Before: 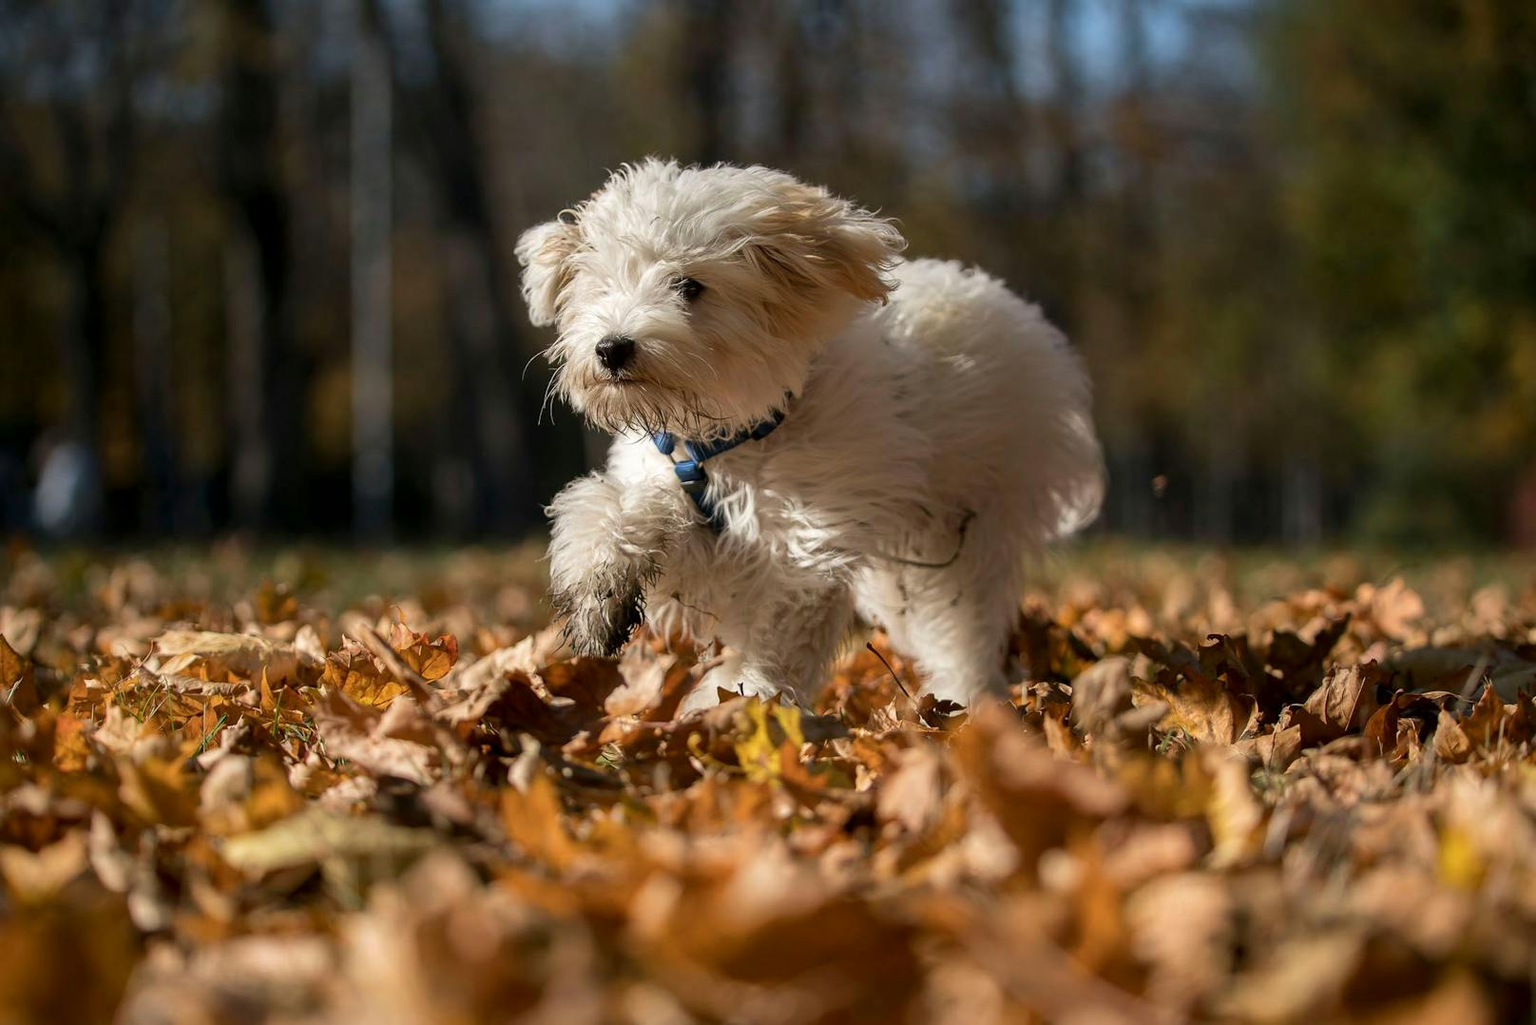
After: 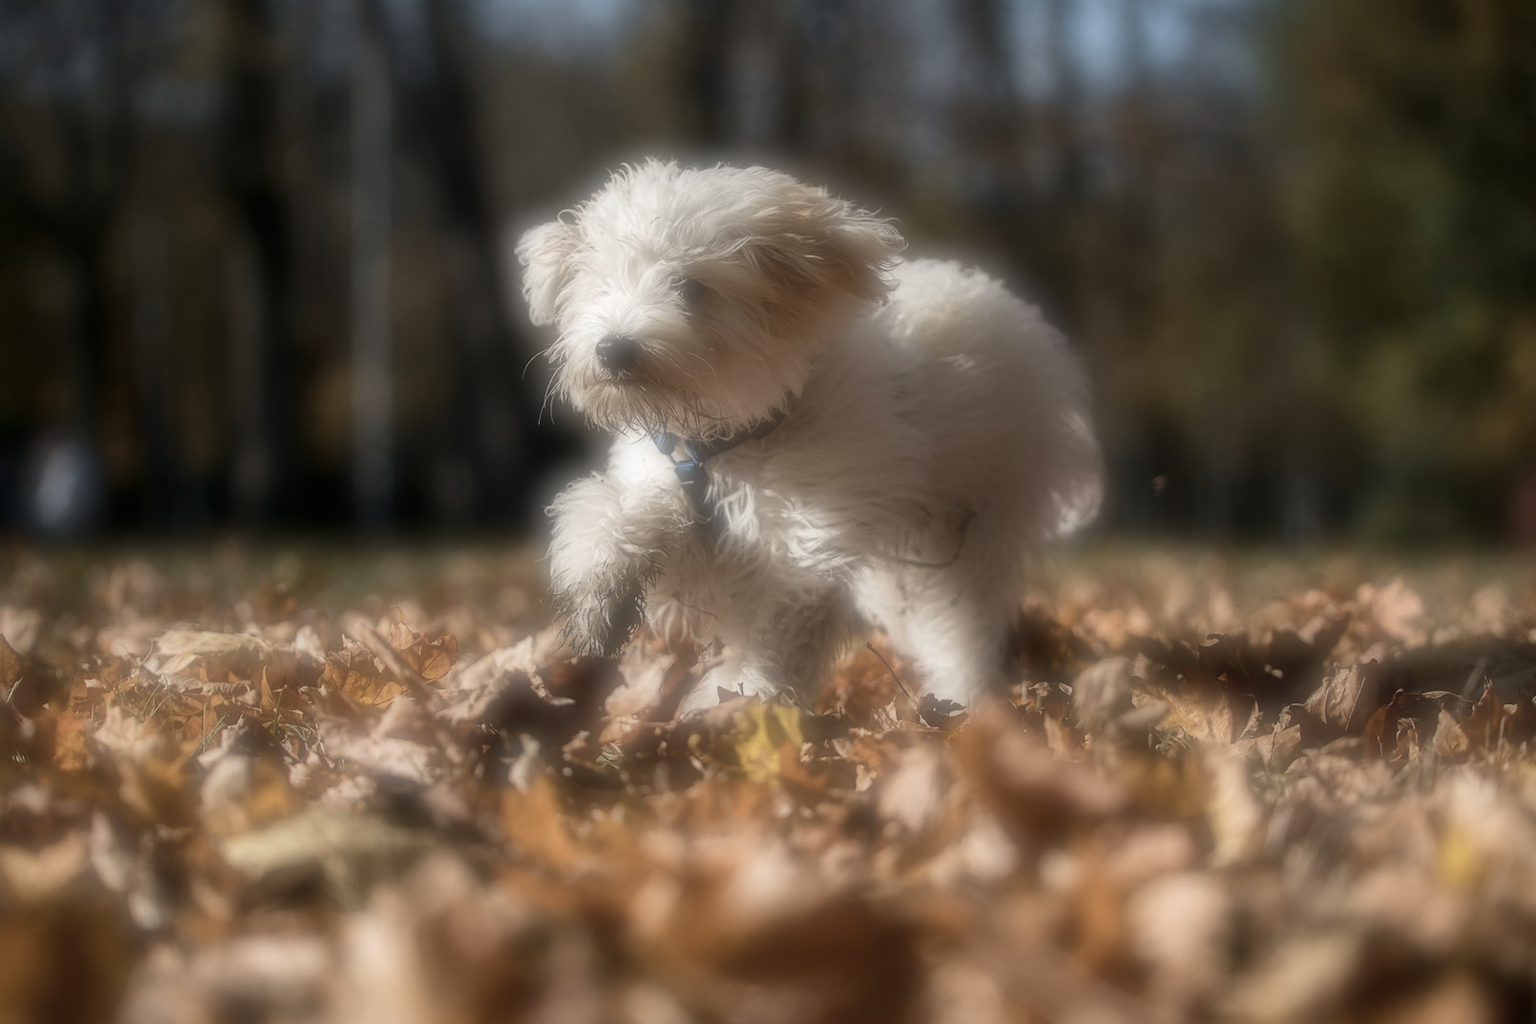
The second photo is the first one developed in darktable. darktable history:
contrast brightness saturation: contrast 0.1, saturation -0.36
soften: on, module defaults
